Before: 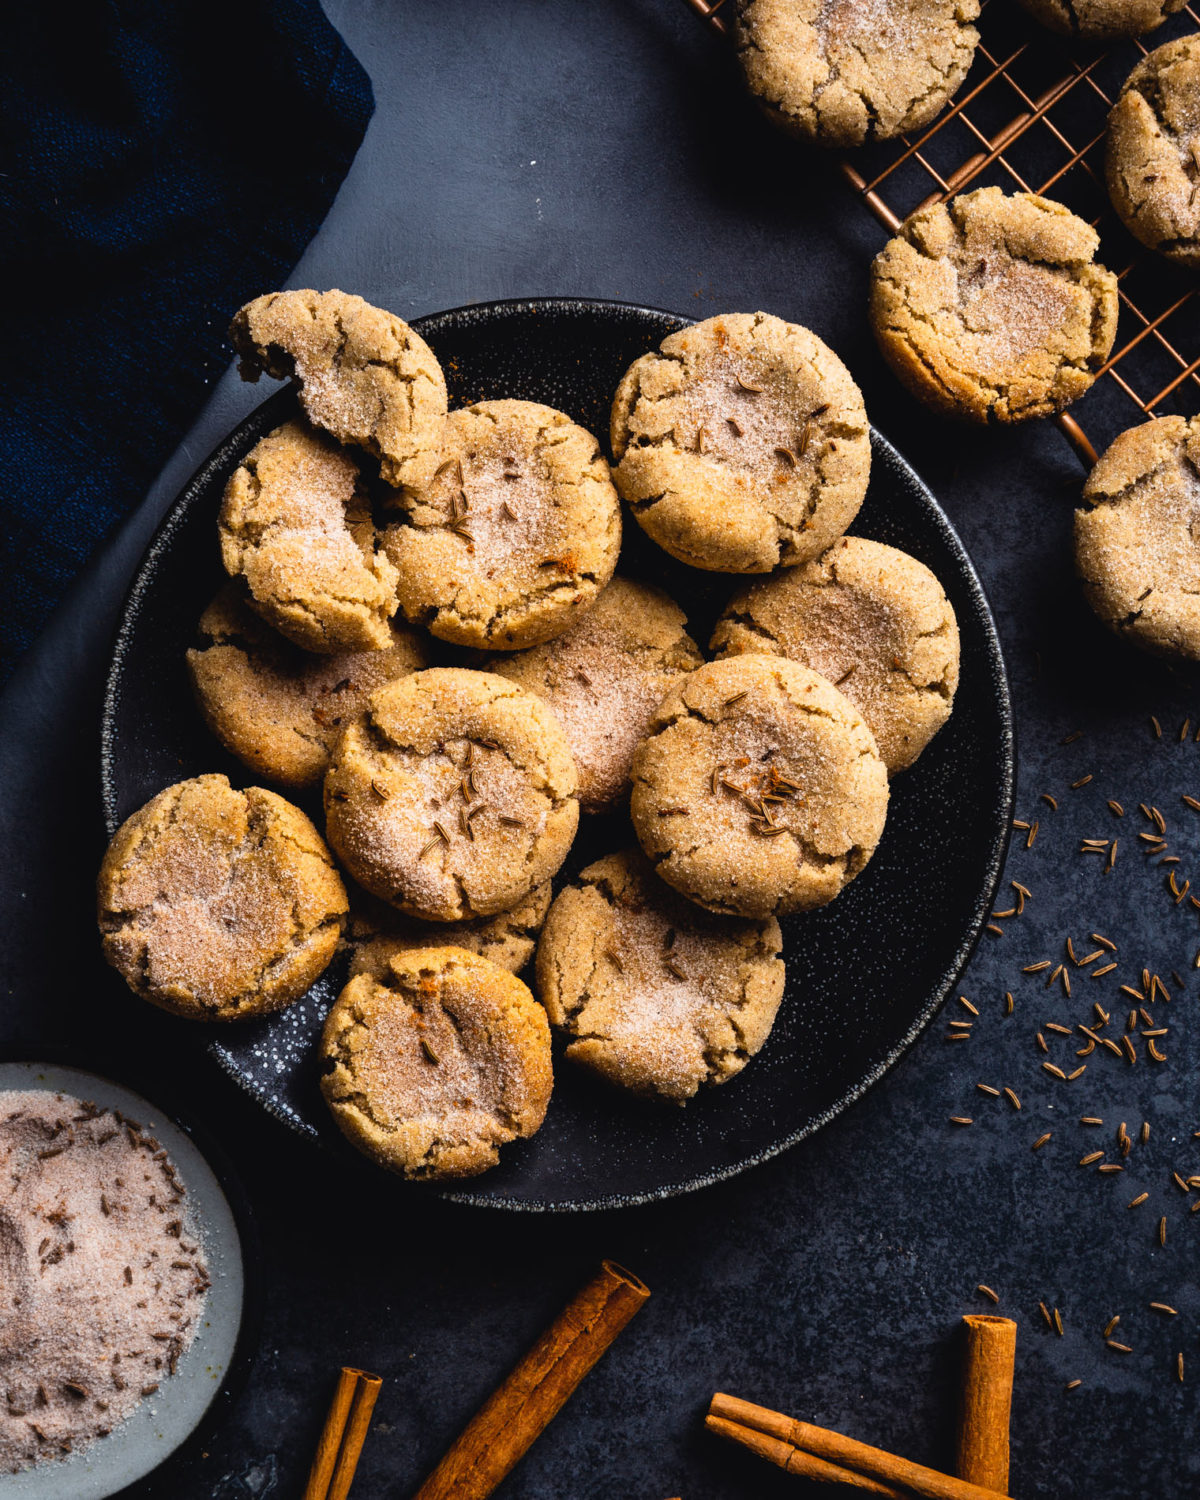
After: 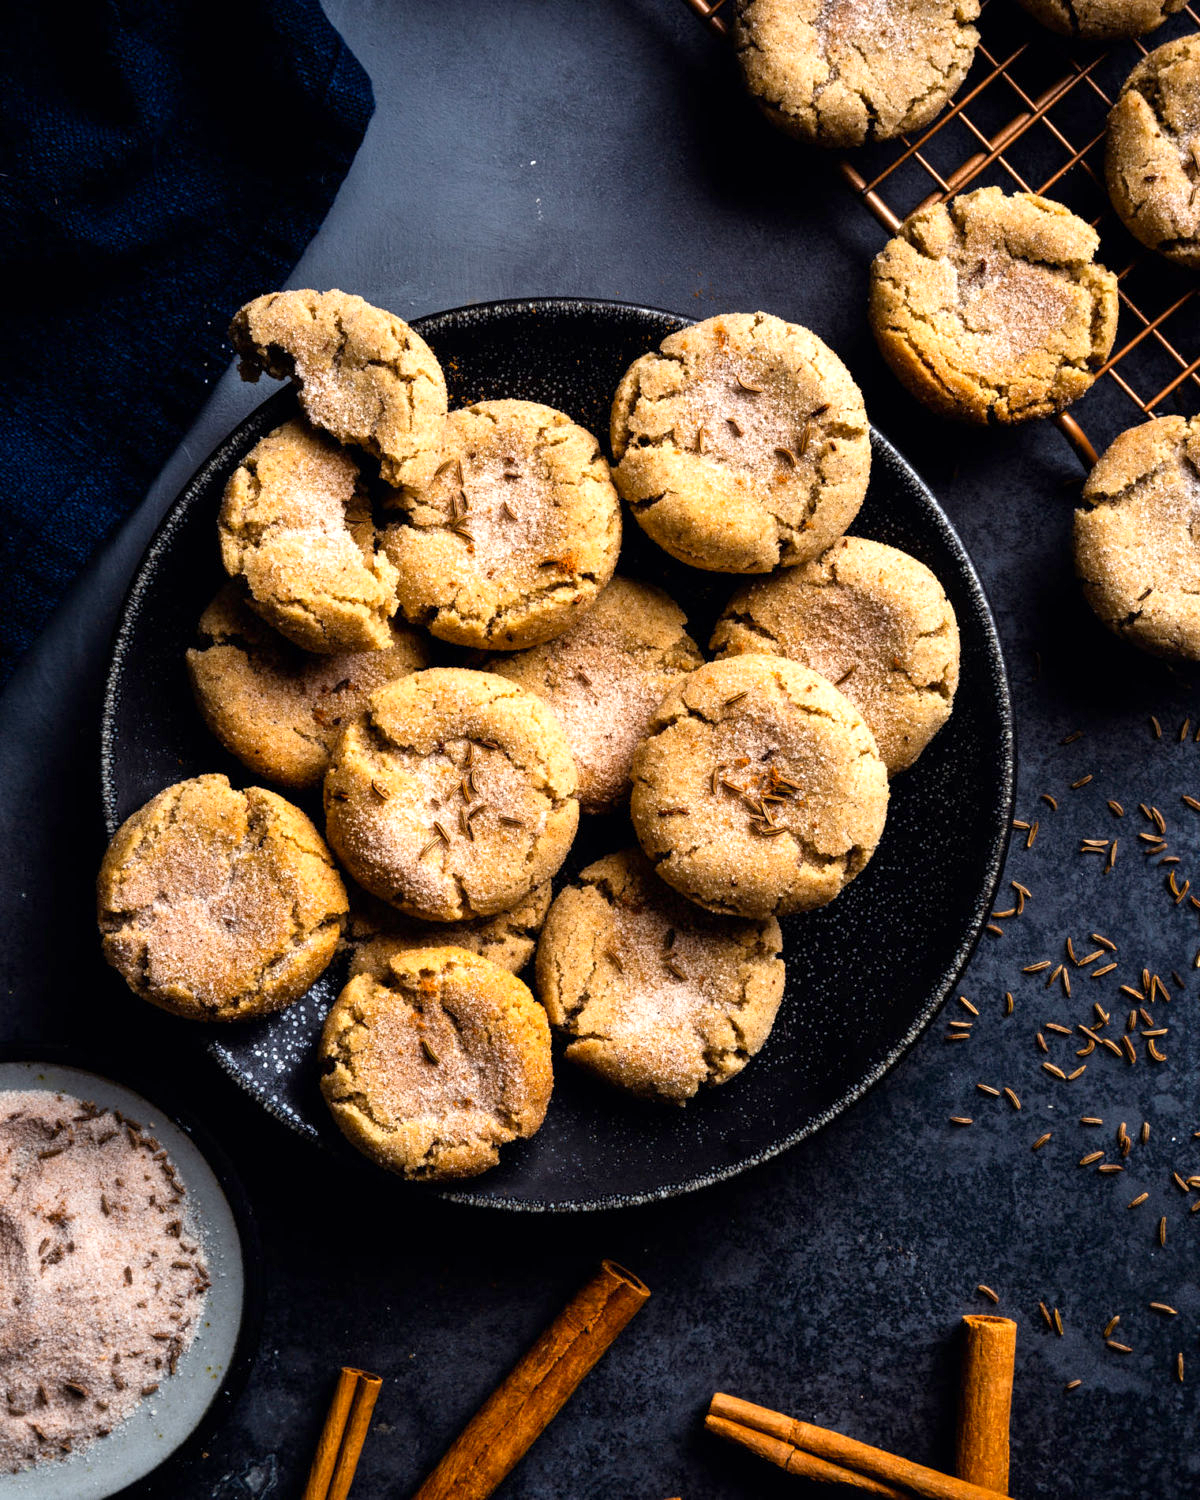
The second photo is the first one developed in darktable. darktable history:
exposure: black level correction 0.003, exposure 0.381 EV, compensate highlight preservation false
